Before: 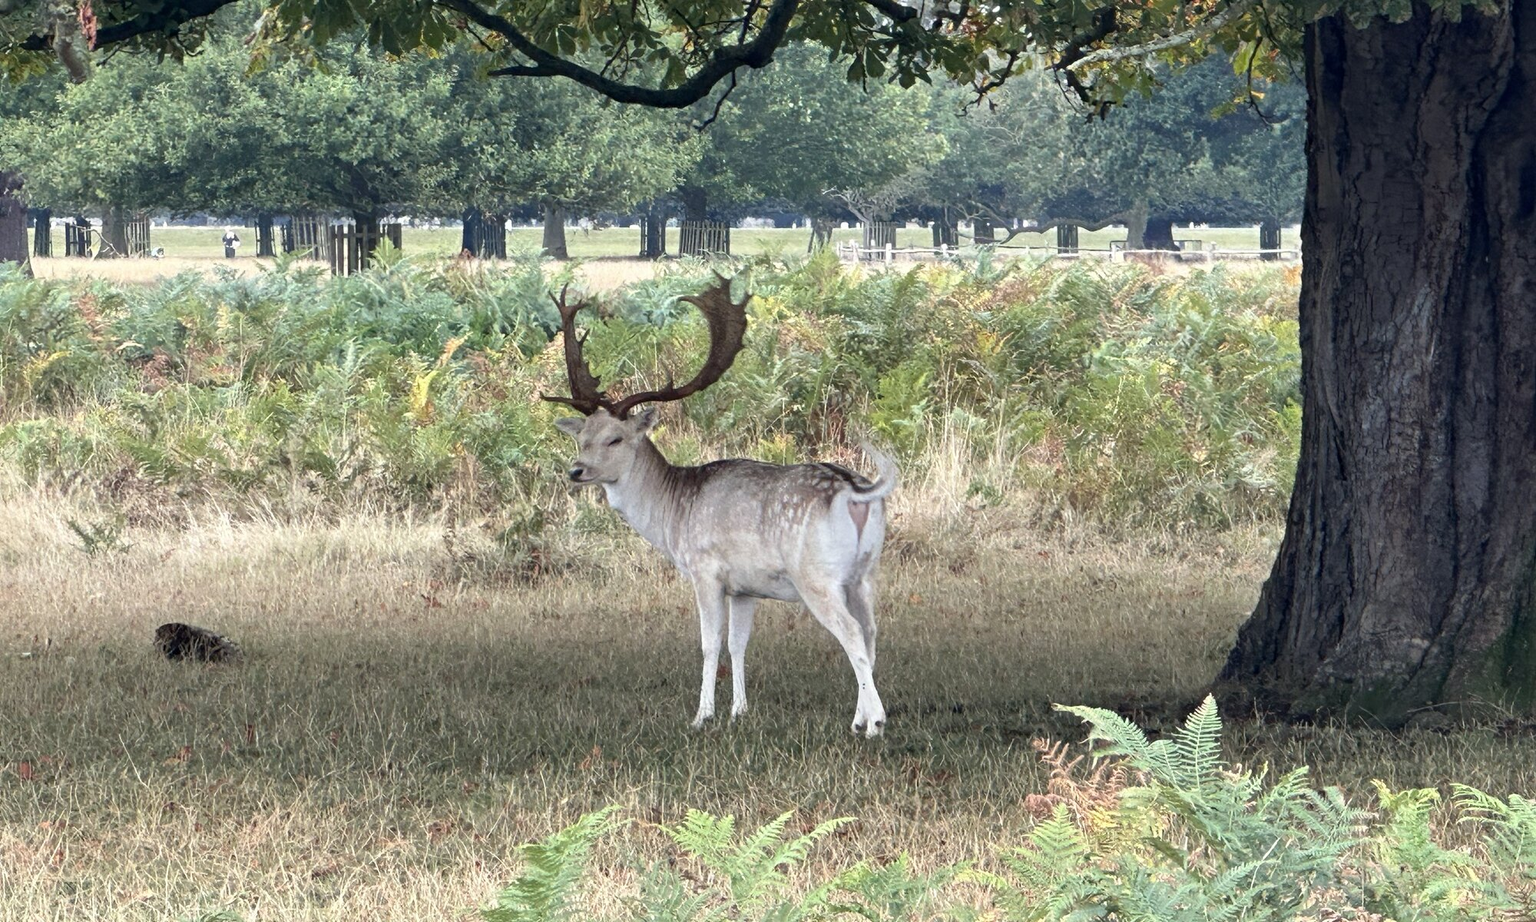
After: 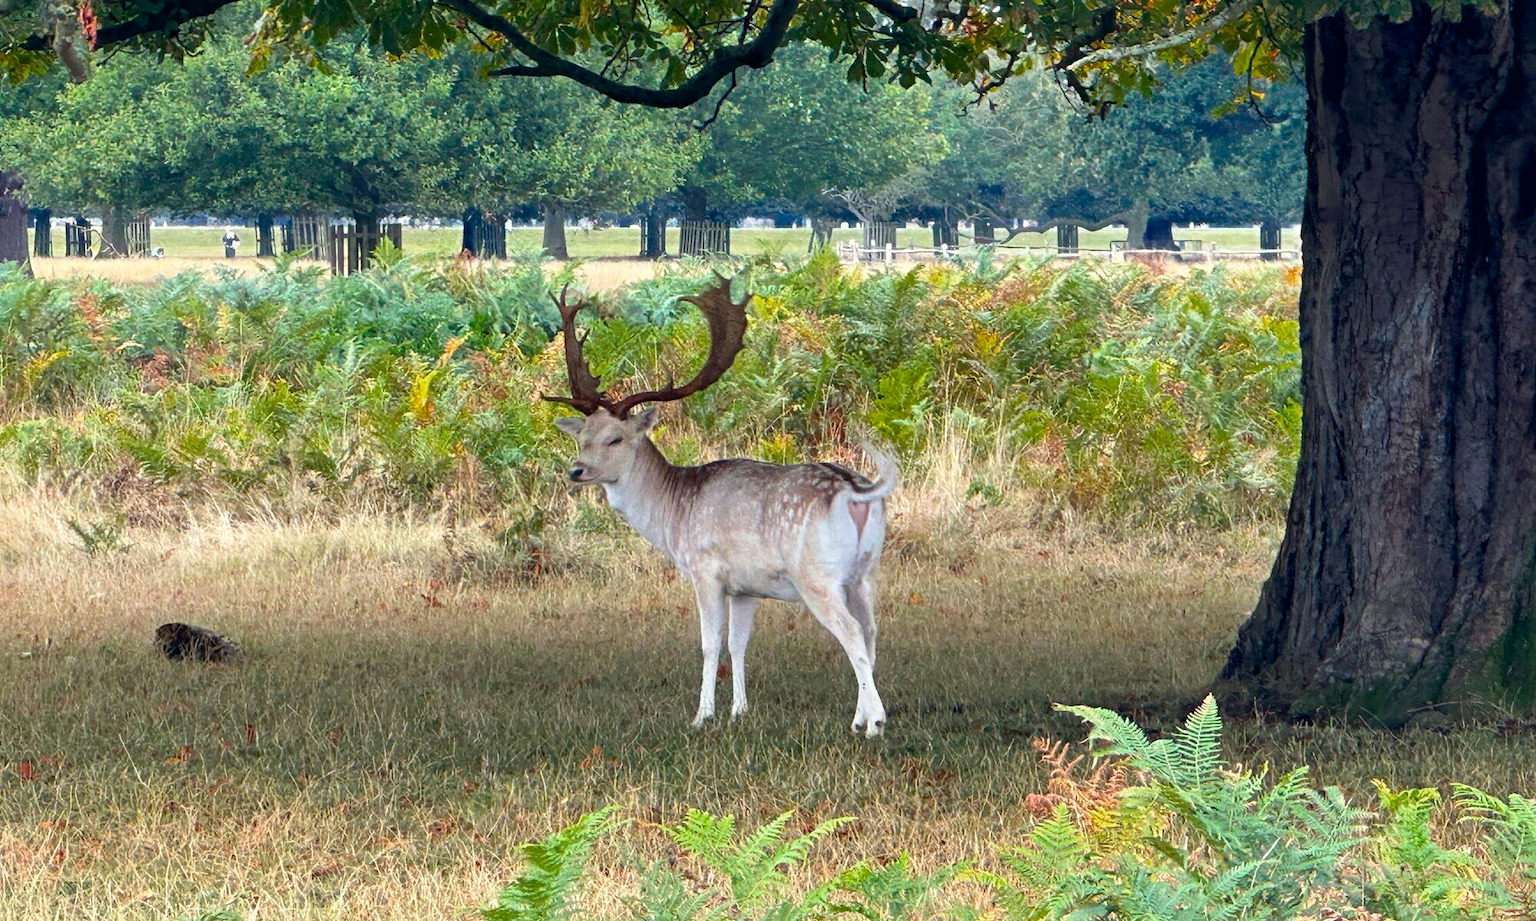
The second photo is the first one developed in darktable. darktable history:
color balance rgb: linear chroma grading › global chroma 15.131%, perceptual saturation grading › global saturation 25.87%, global vibrance 10.119%, saturation formula JzAzBz (2021)
